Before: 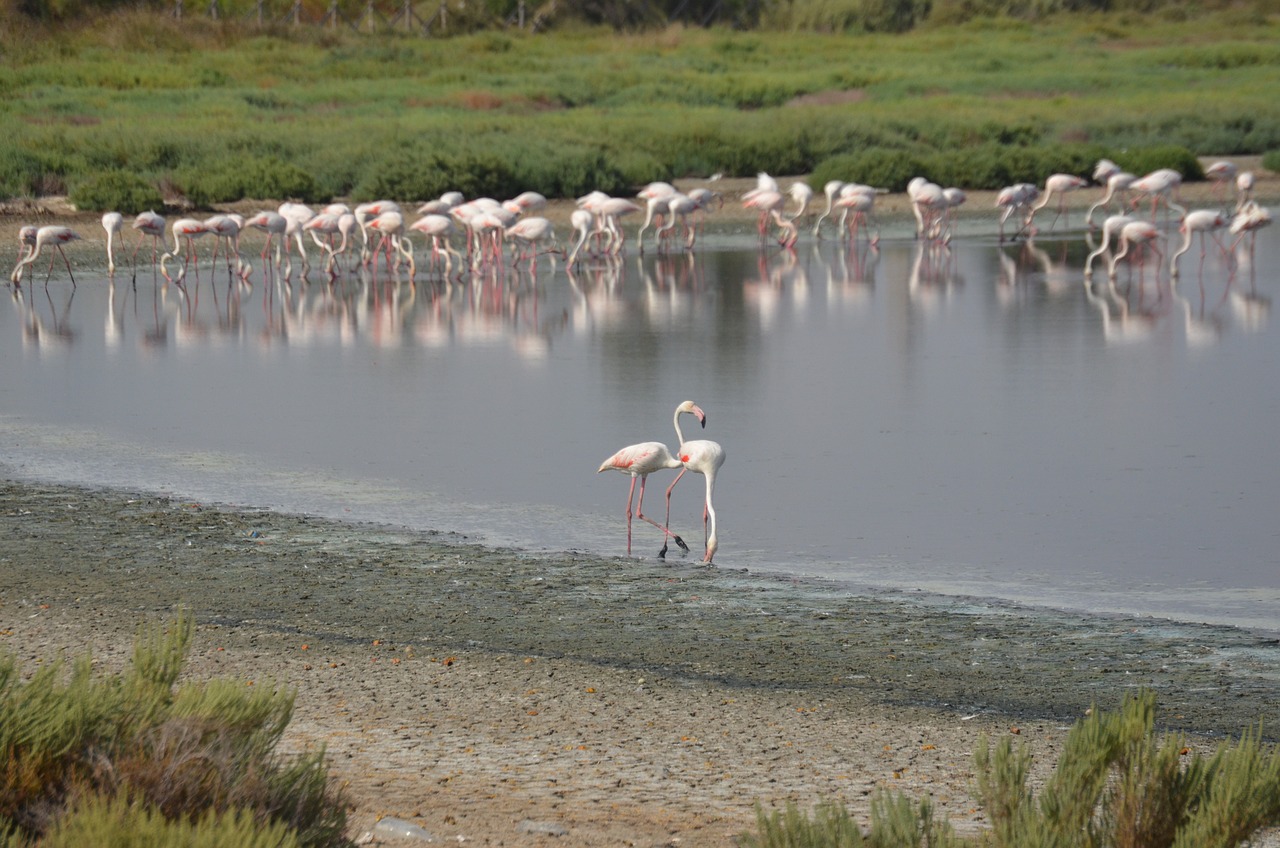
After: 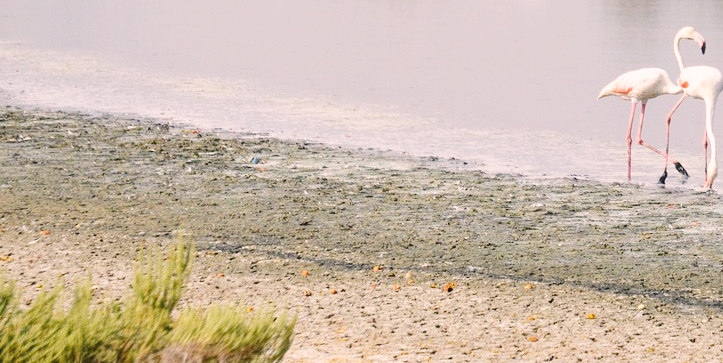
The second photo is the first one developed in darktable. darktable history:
color correction: highlights a* 7.72, highlights b* 4.02
base curve: curves: ch0 [(0, 0.003) (0.001, 0.002) (0.006, 0.004) (0.02, 0.022) (0.048, 0.086) (0.094, 0.234) (0.162, 0.431) (0.258, 0.629) (0.385, 0.8) (0.548, 0.918) (0.751, 0.988) (1, 1)], preserve colors none
crop: top 44.139%, right 43.485%, bottom 12.975%
